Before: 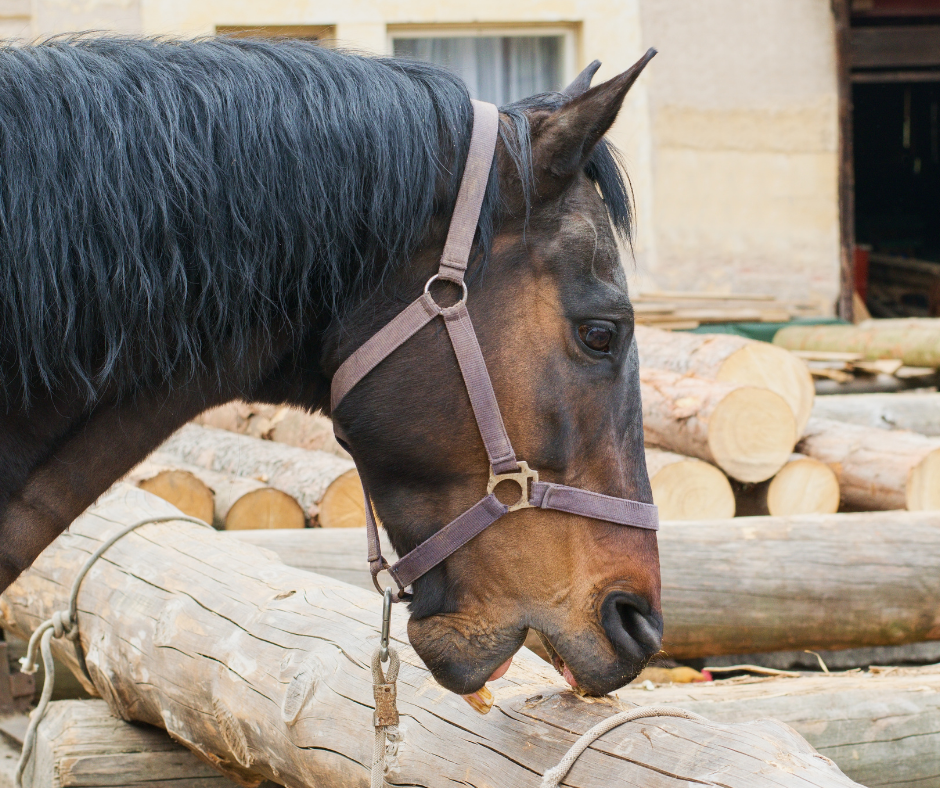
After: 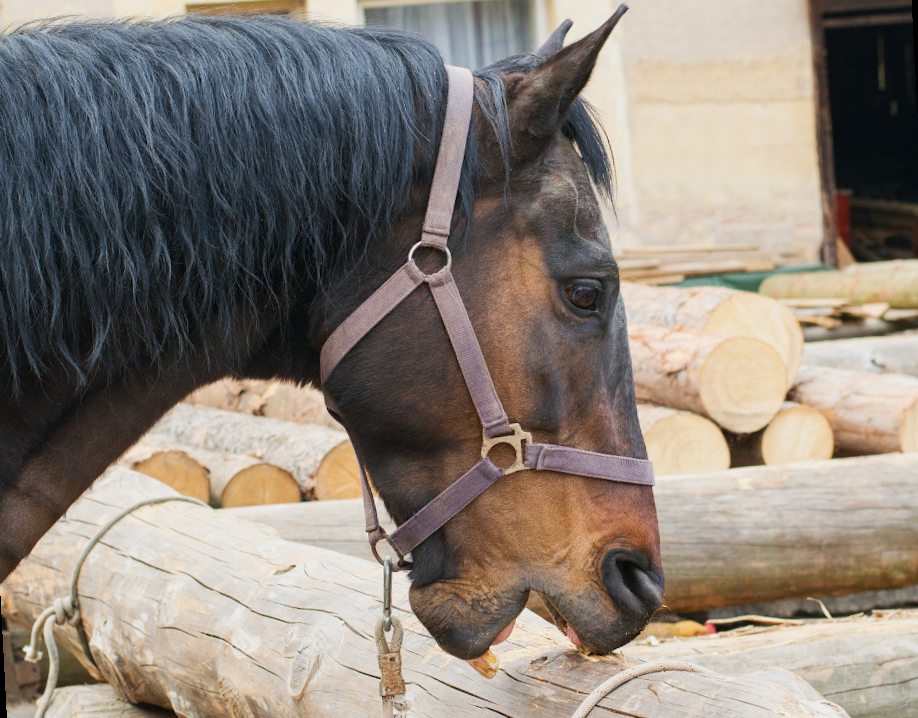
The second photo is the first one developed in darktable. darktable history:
white balance: emerald 1
rotate and perspective: rotation -3°, crop left 0.031, crop right 0.968, crop top 0.07, crop bottom 0.93
